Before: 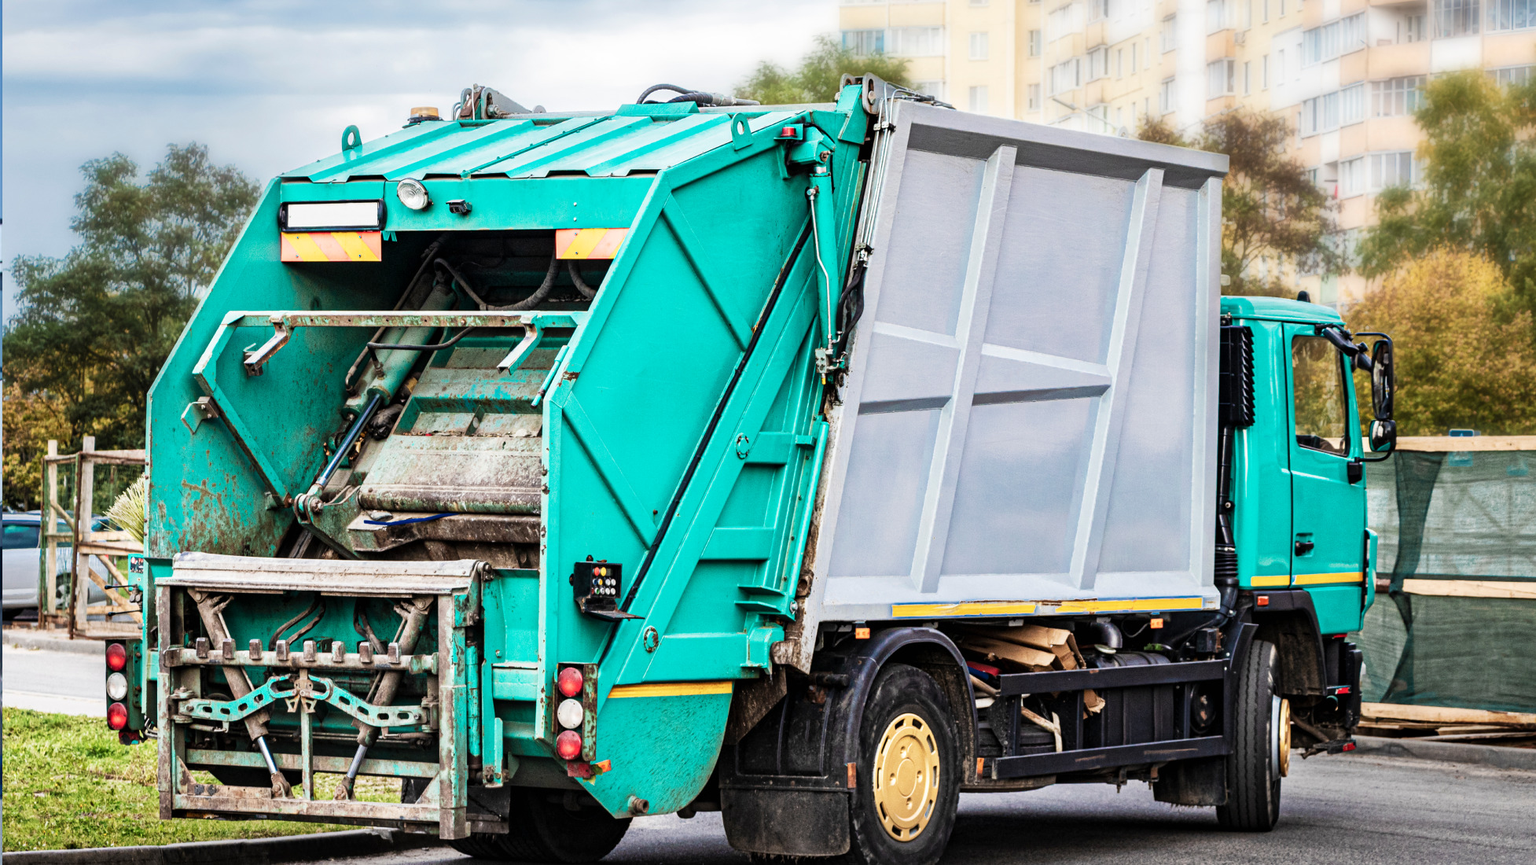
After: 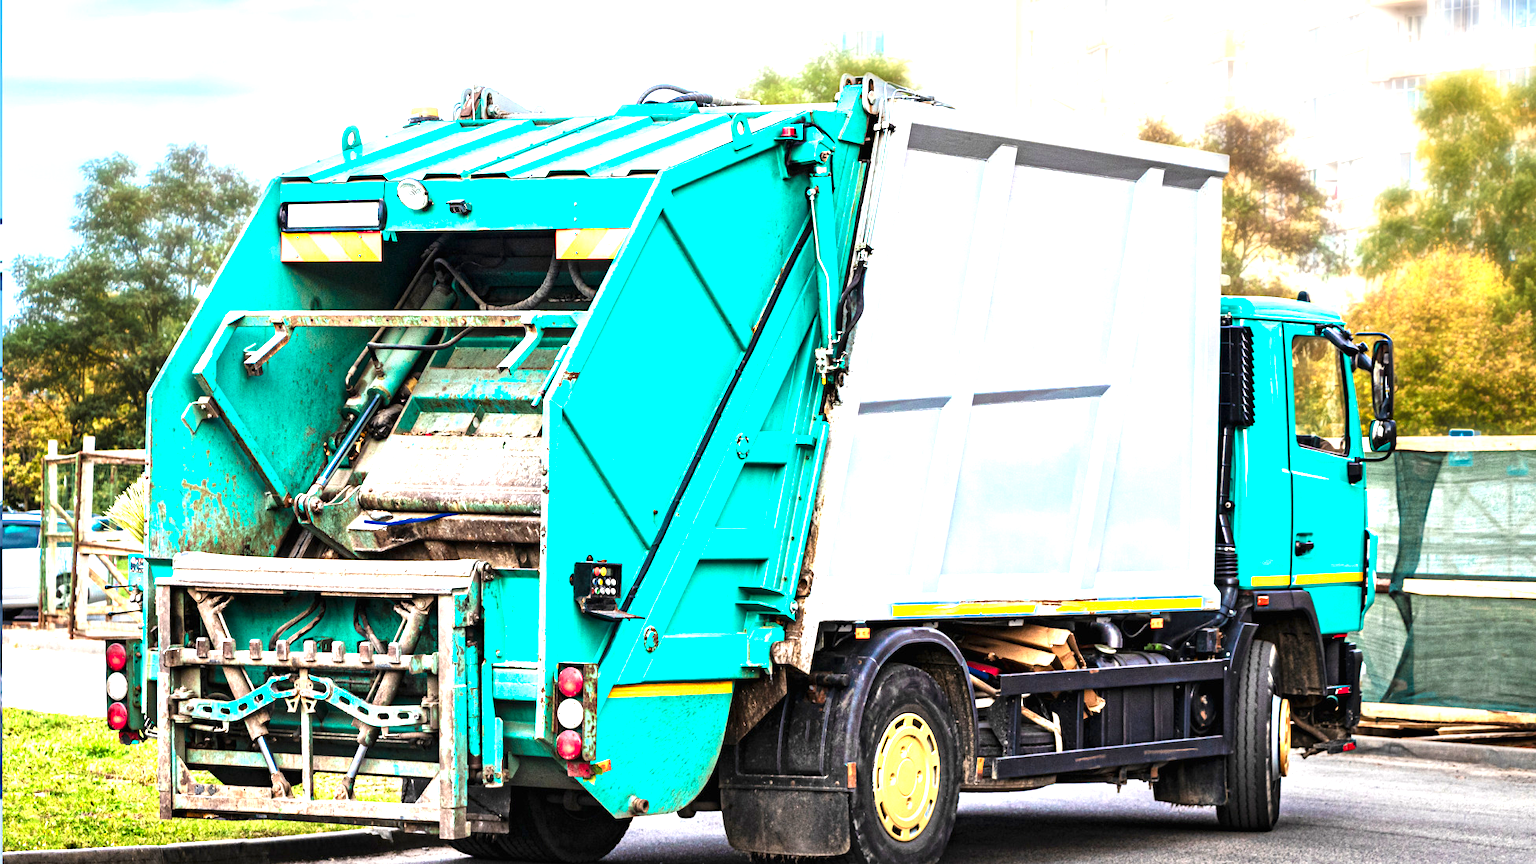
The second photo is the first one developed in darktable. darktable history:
exposure: black level correction 0, exposure 1.2 EV, compensate highlight preservation false
contrast brightness saturation: contrast 0.076, saturation 0.198
